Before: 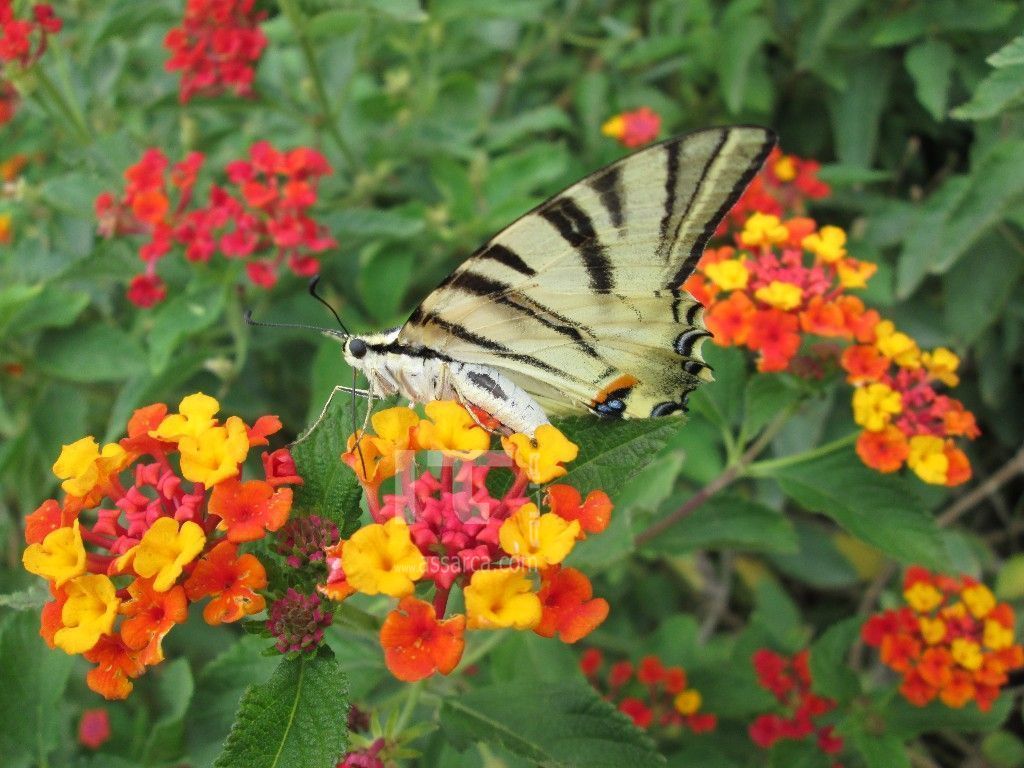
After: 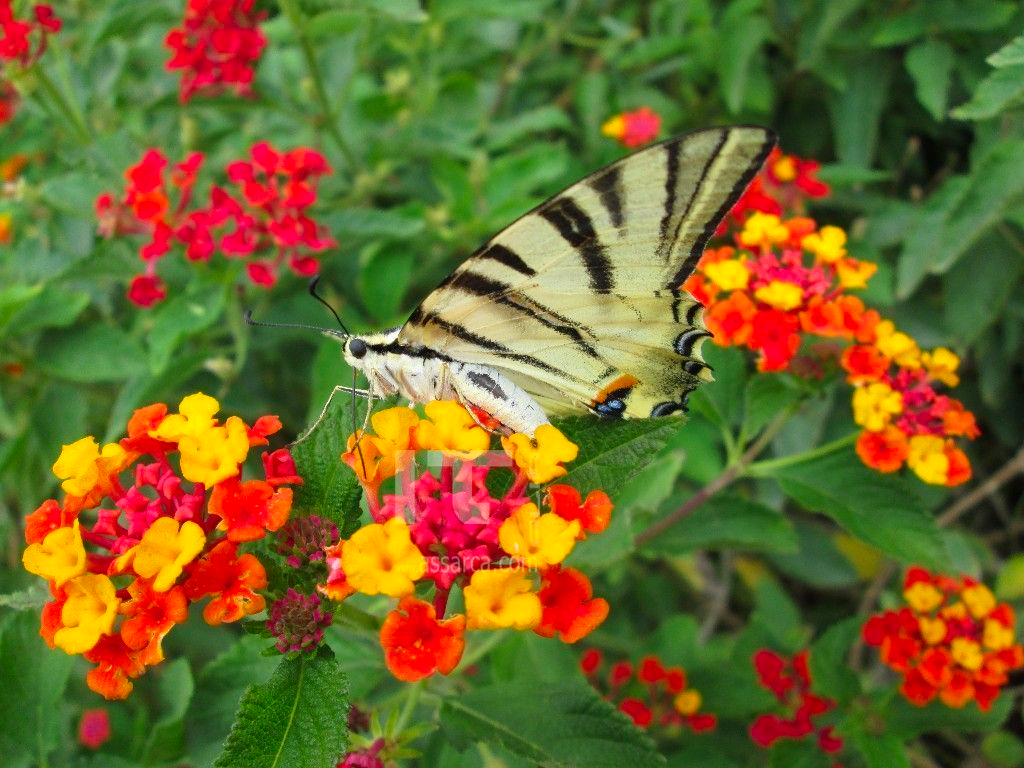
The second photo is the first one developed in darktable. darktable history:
base curve: preserve colors none
rotate and perspective: automatic cropping original format, crop left 0, crop top 0
contrast brightness saturation: contrast 0.09, saturation 0.28
